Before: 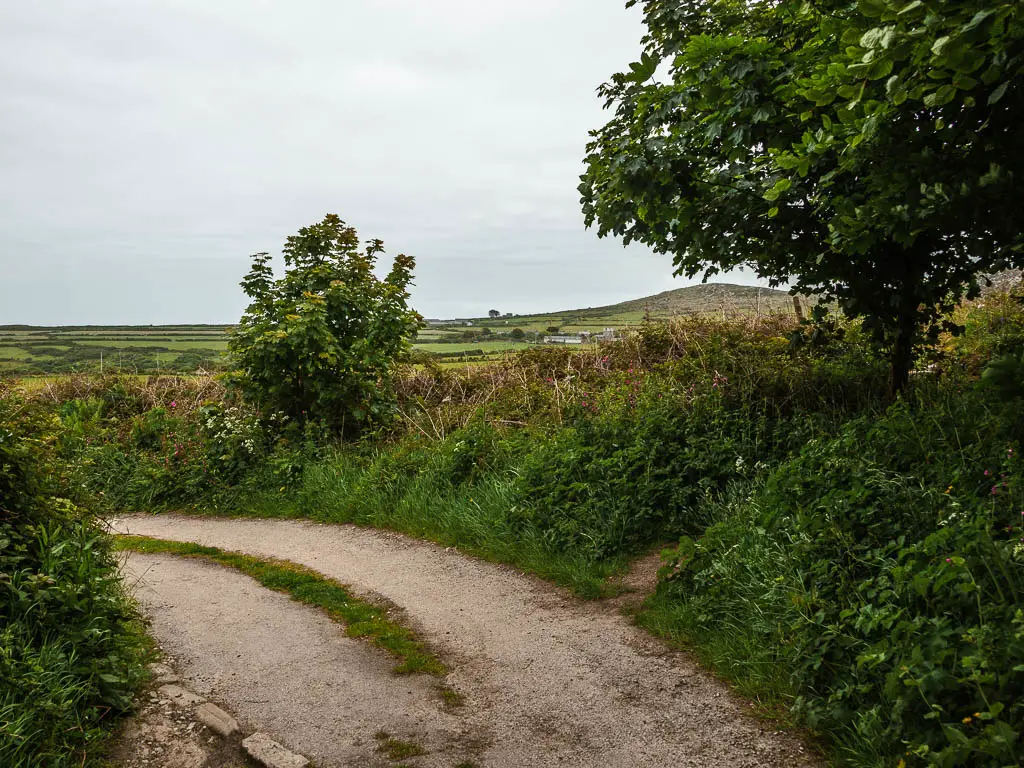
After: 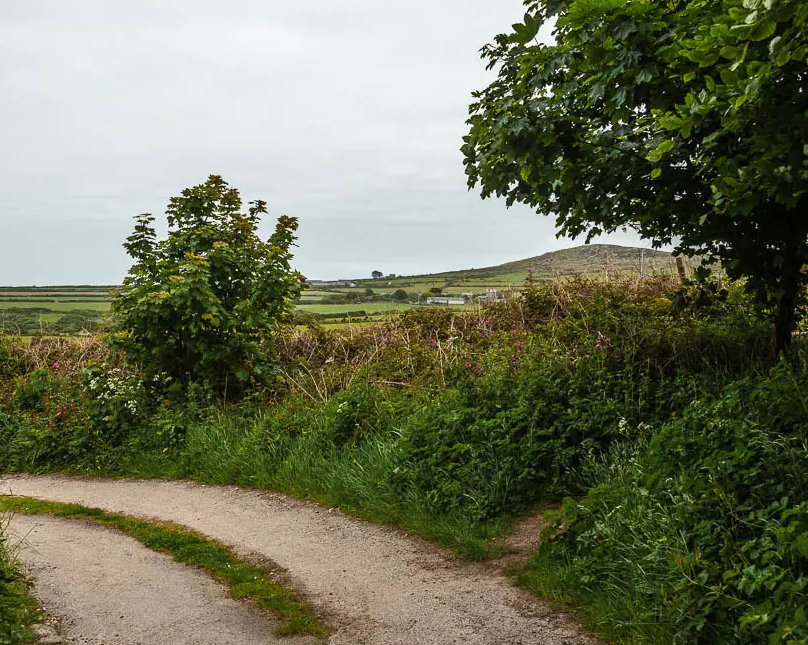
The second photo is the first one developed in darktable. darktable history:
crop: left 11.504%, top 5.178%, right 9.562%, bottom 10.714%
